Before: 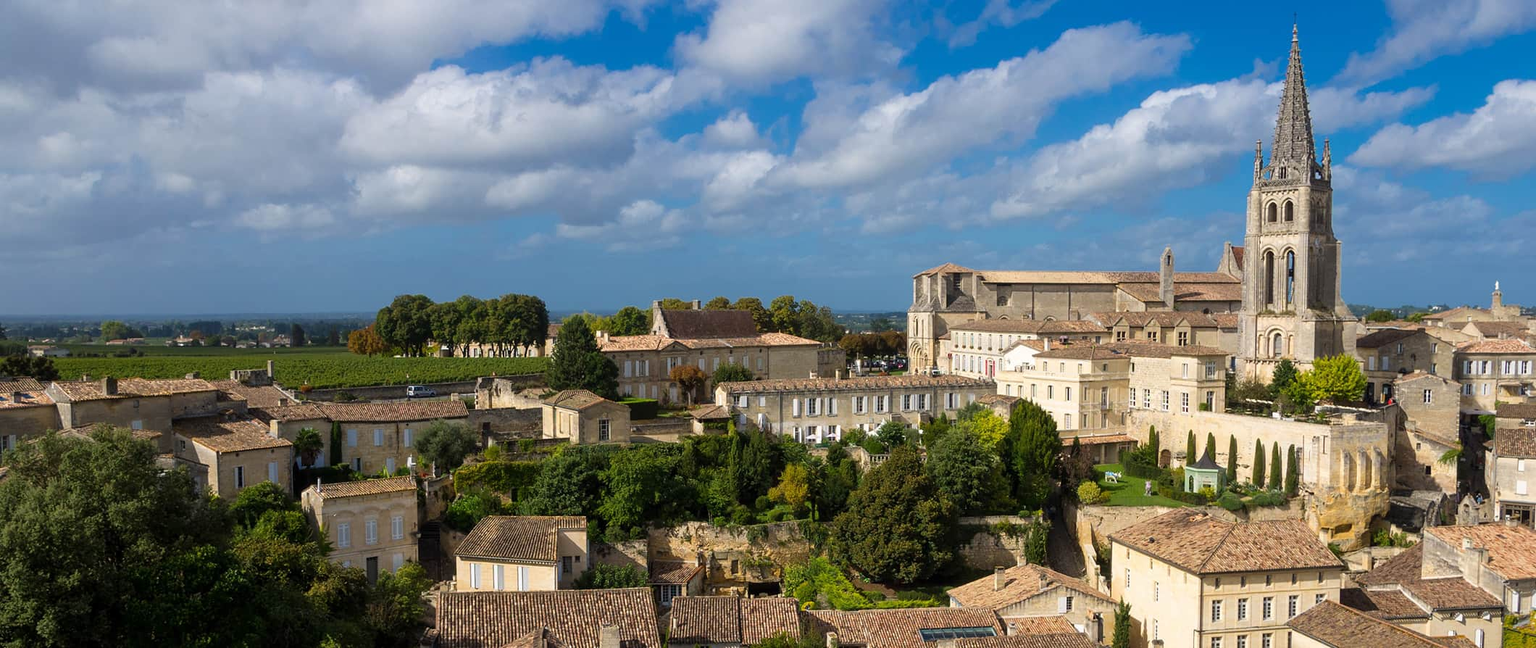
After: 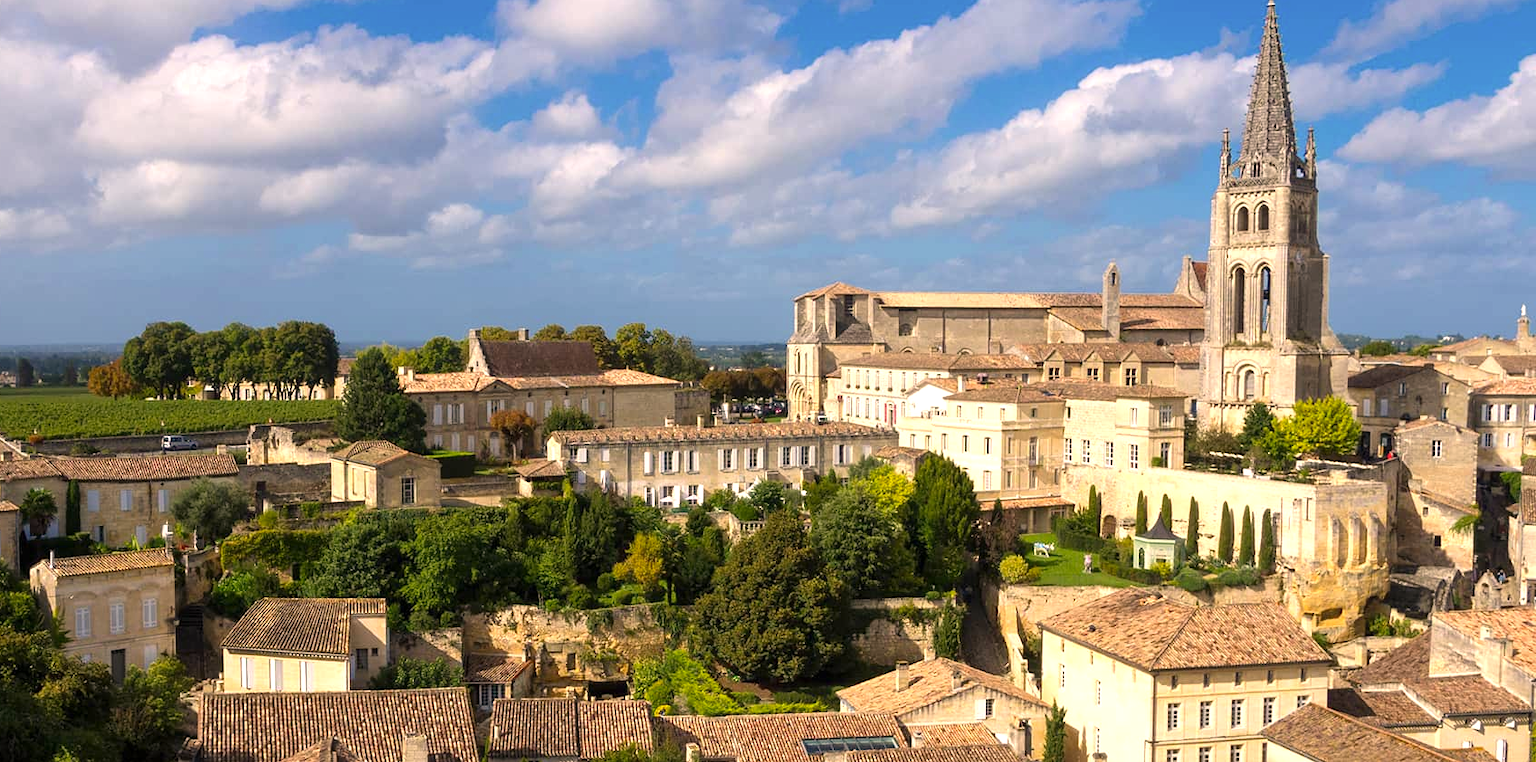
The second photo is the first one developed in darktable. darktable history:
crop and rotate: left 18.097%, top 5.792%, right 1.847%
color calibration: illuminant Planckian (black body), x 0.35, y 0.352, temperature 4766.68 K, saturation algorithm version 1 (2020)
color correction: highlights a* 11.65, highlights b* 11.53
exposure: exposure 0.508 EV, compensate exposure bias true, compensate highlight preservation false
